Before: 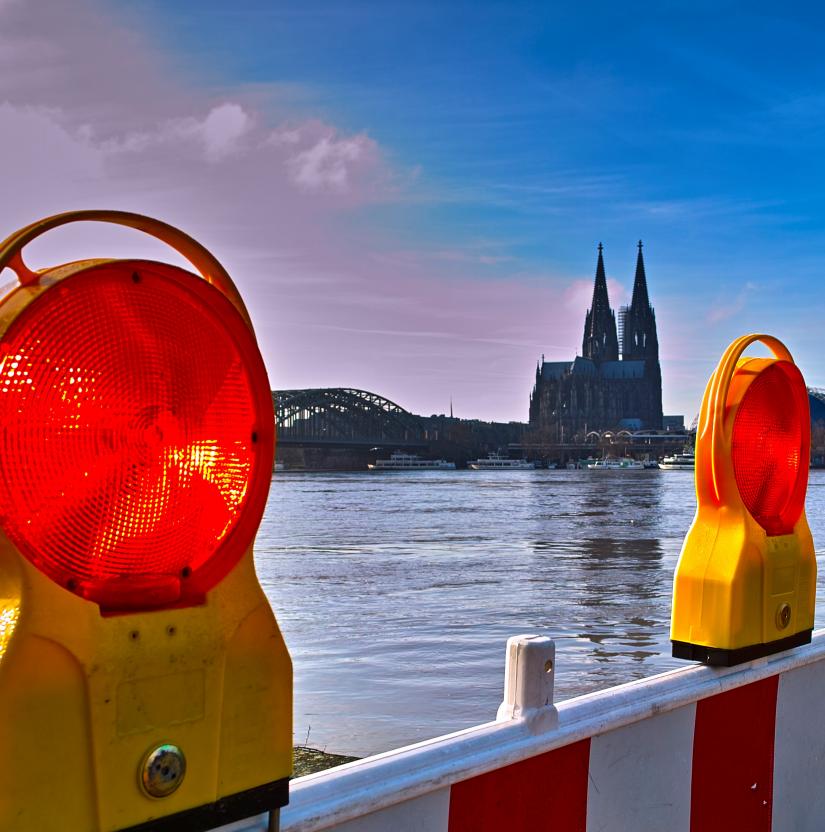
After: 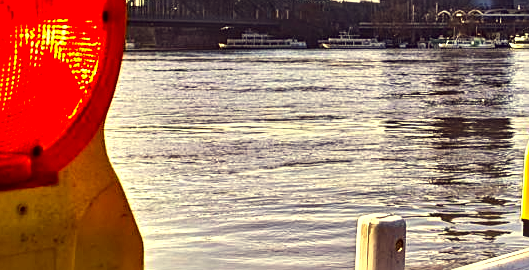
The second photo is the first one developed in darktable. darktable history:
crop: left 18.119%, top 50.678%, right 17.64%, bottom 16.833%
tone equalizer: -8 EV -0.766 EV, -7 EV -0.739 EV, -6 EV -0.635 EV, -5 EV -0.363 EV, -3 EV 0.382 EV, -2 EV 0.6 EV, -1 EV 0.68 EV, +0 EV 0.769 EV, edges refinement/feathering 500, mask exposure compensation -1.57 EV, preserve details no
contrast brightness saturation: contrast 0.077, saturation 0.025
shadows and highlights: shadows 20.95, highlights -35.66, soften with gaussian
local contrast: on, module defaults
sharpen: on, module defaults
color correction: highlights a* -0.386, highlights b* 39.61, shadows a* 9.64, shadows b* -0.513
